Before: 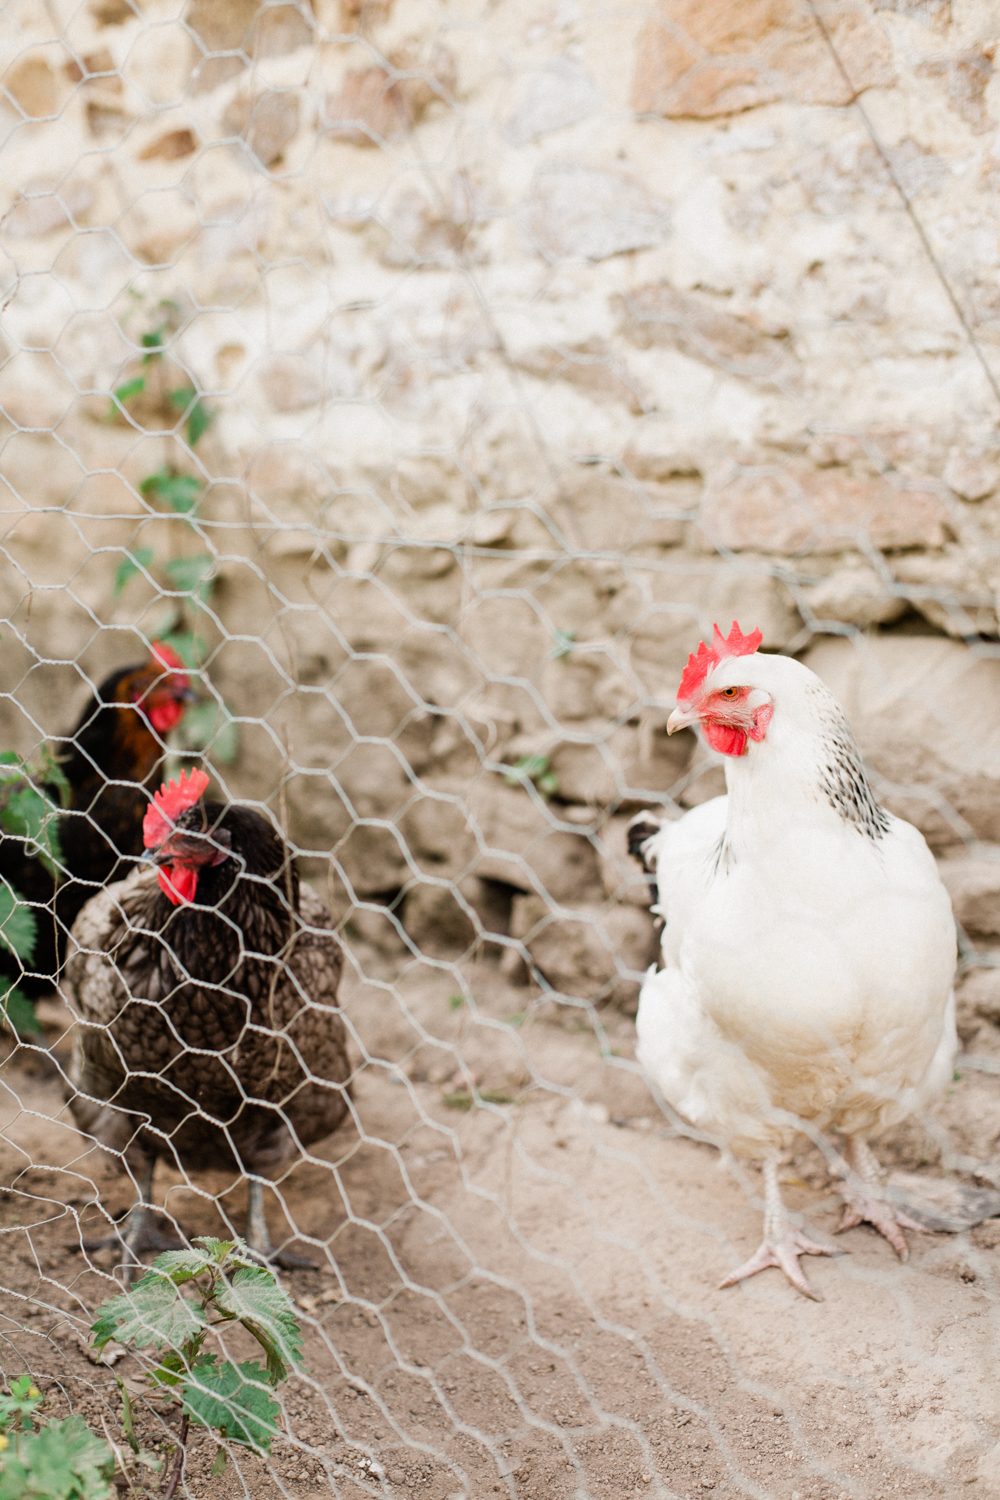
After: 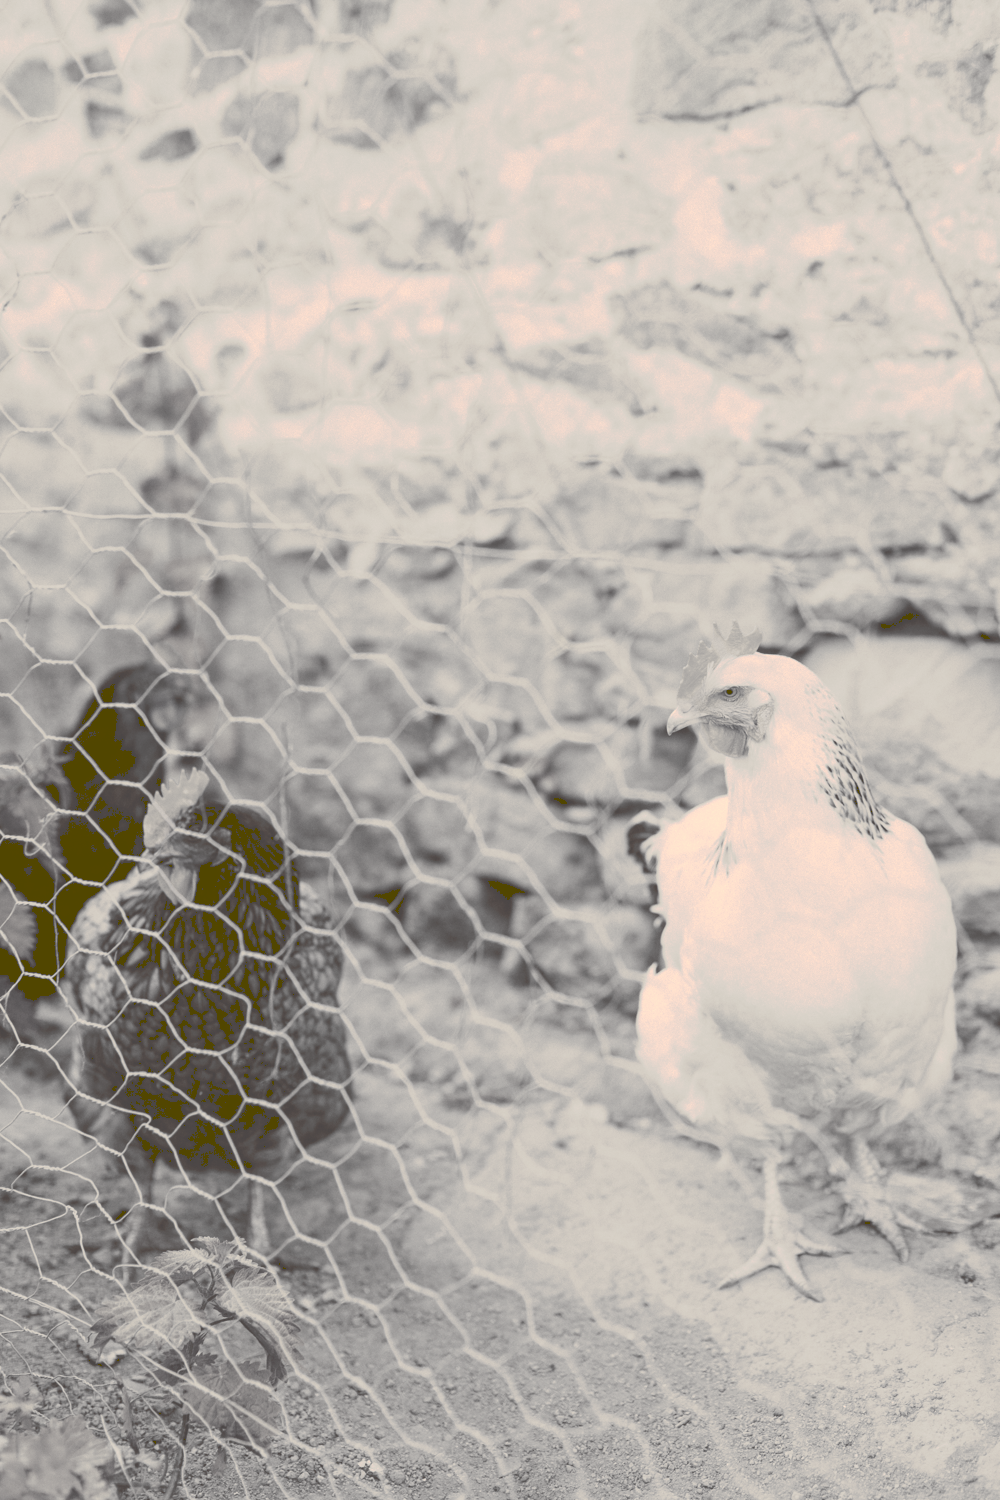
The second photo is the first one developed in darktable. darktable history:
tone curve: curves: ch0 [(0, 0) (0.003, 0.298) (0.011, 0.298) (0.025, 0.298) (0.044, 0.3) (0.069, 0.302) (0.1, 0.312) (0.136, 0.329) (0.177, 0.354) (0.224, 0.376) (0.277, 0.408) (0.335, 0.453) (0.399, 0.503) (0.468, 0.562) (0.543, 0.623) (0.623, 0.686) (0.709, 0.754) (0.801, 0.825) (0.898, 0.873) (1, 1)], preserve colors none
color look up table: target L [82.57, 84.57, 76.53, 75.18, 65.88, 55.42, 41.09, 41.99, 39.72, 34.08, 22.81, 10.71, 202.9, 85.59, 59.09, 71.41, 58.96, 69.13, 52.02, 50.03, 40.25, 31.45, 28.07, 13.23, 94.72, 100.28, 75.95, 94.72, 77.93, 75.67, 90.62, 87.45, 84.39, 53.33, 68.13, 57.97, 45.8, 47.8, 25.33, 45.8, 6.705, 16.77, 98.43, 86.74, 86.23, 83.68, 58.93, 41.67, 38.66], target a [2.206, 2.253, 1.464, 1.578, 1.311, 1.628, 0.922, 0.967, 1.102, 1.23, 2.958, 4.969, 0, 0.623, 1.993, 1.389, 1.207, 1.84, 1.054, 1.022, 0.976, 0.887, 1.603, 3.718, 9.089, -1.015, 1.363, 9.089, 1.609, 1.692, 9.581, 1.555, 1.571, 1.205, 1.215, 1.873, 1.884, 1.744, 2.462, 1.884, 7.815, 2.156, 4.378, 1.567, 2.135, 1.583, 1.066, 1.394, 0.826], target b [7.05, 7.888, 5.389, 4.566, 3.442, 2.111, 0.337, -0.273, 0.444, 0.391, 0.157, 0.595, -0.002, 8.577, 2.371, 5.535, 2.144, 4.919, 0.979, 1.175, -0.276, 0.336, -0.196, 1.43, 18.22, 25.57, 5.15, 18.22, 5.633, 4.745, 11.33, 8.169, 8.228, 1.778, 3.961, 2.113, 0.585, 0.654, 0.851, 0.585, 10.62, 0.908, 23.4, 8.068, 8.42, 8.131, 2.697, -0.133, 0.301], num patches 49
